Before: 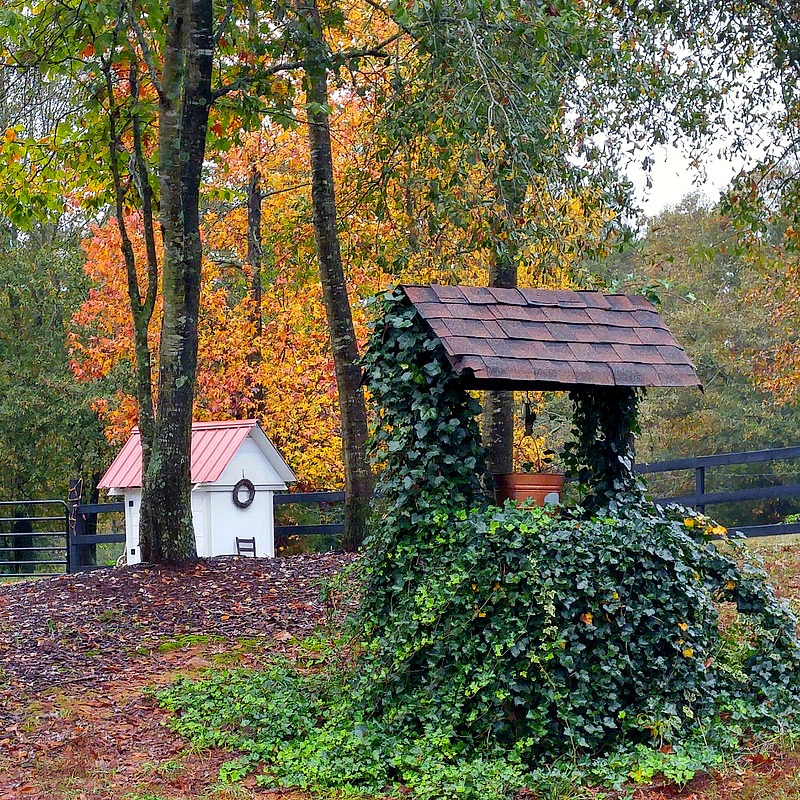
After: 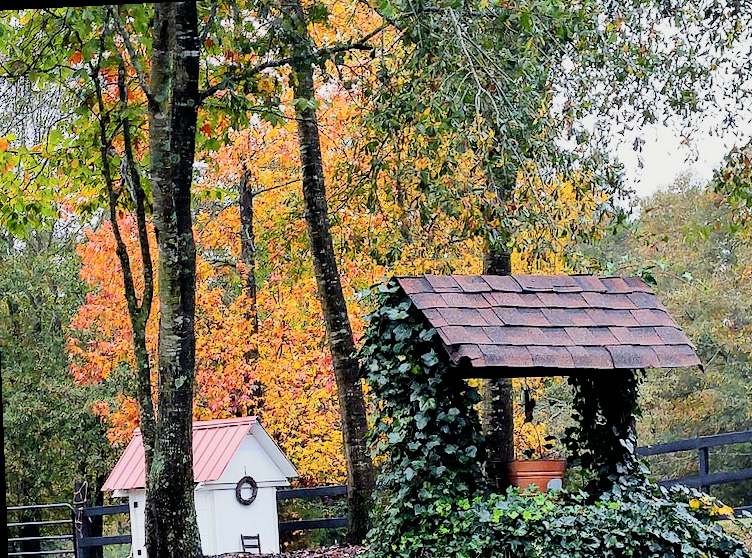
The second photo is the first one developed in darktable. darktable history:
contrast brightness saturation: saturation 0.1
rotate and perspective: rotation -2.22°, lens shift (horizontal) -0.022, automatic cropping off
crop: left 1.509%, top 3.452%, right 7.696%, bottom 28.452%
color balance: contrast -15%
exposure: black level correction 0.001, exposure 0.5 EV, compensate exposure bias true, compensate highlight preservation false
filmic rgb: black relative exposure -5 EV, hardness 2.88, contrast 1.5
